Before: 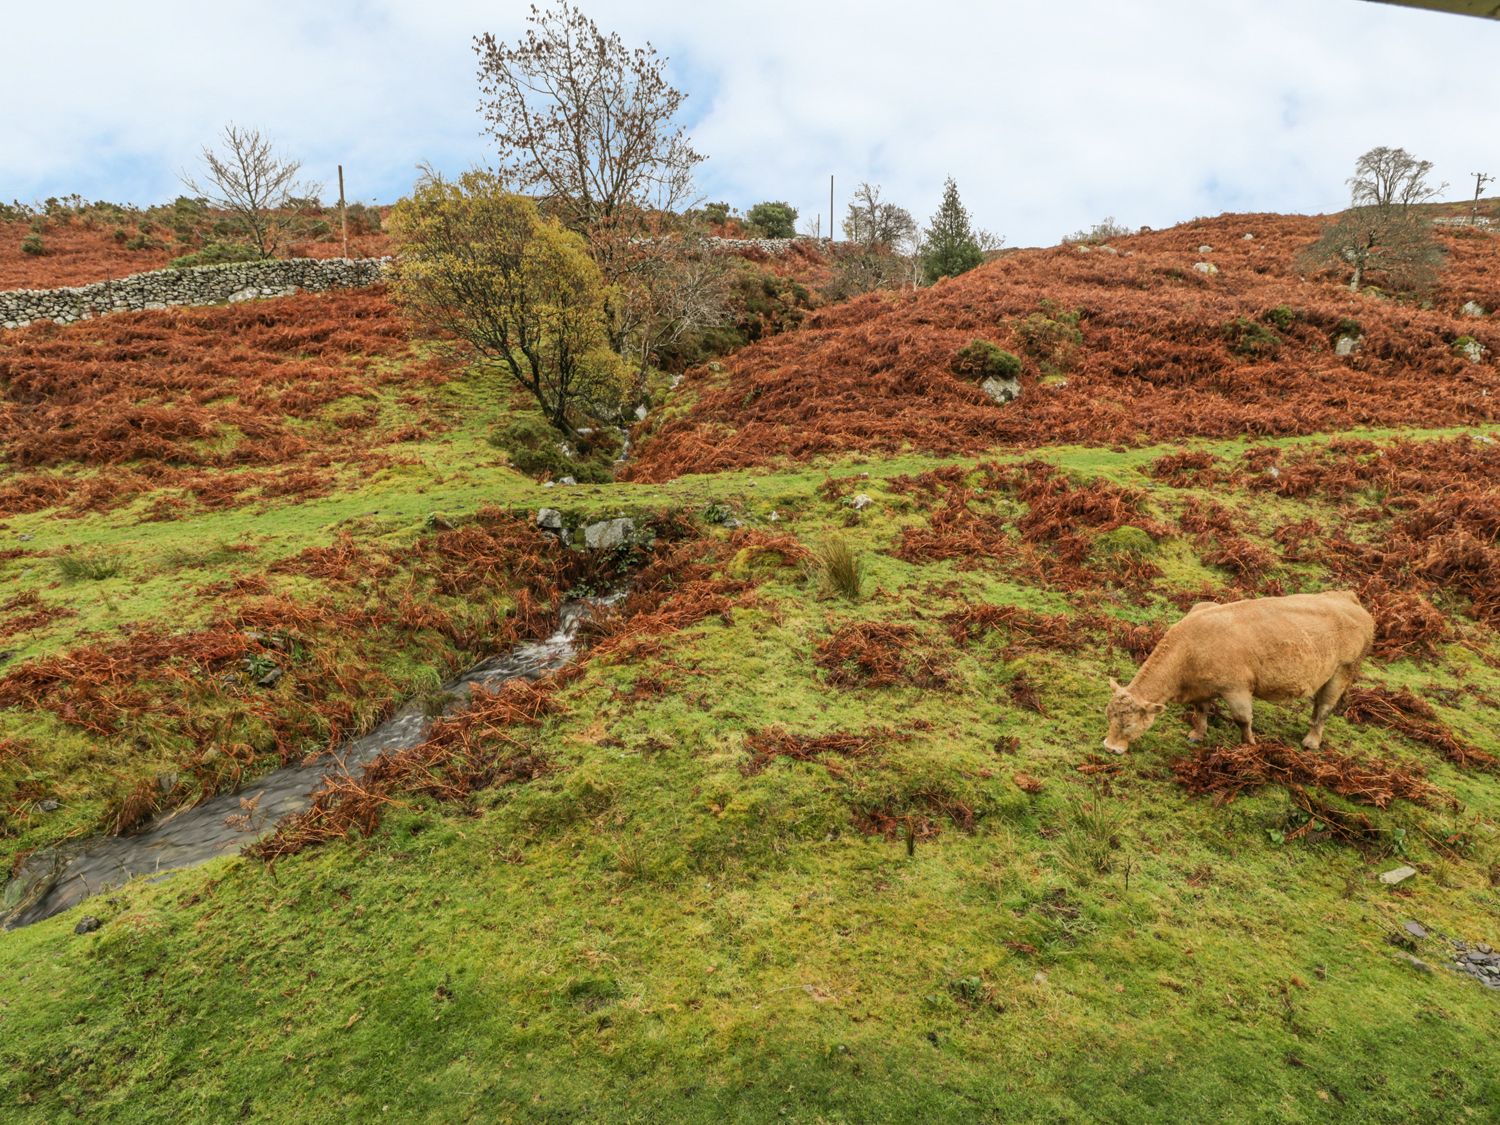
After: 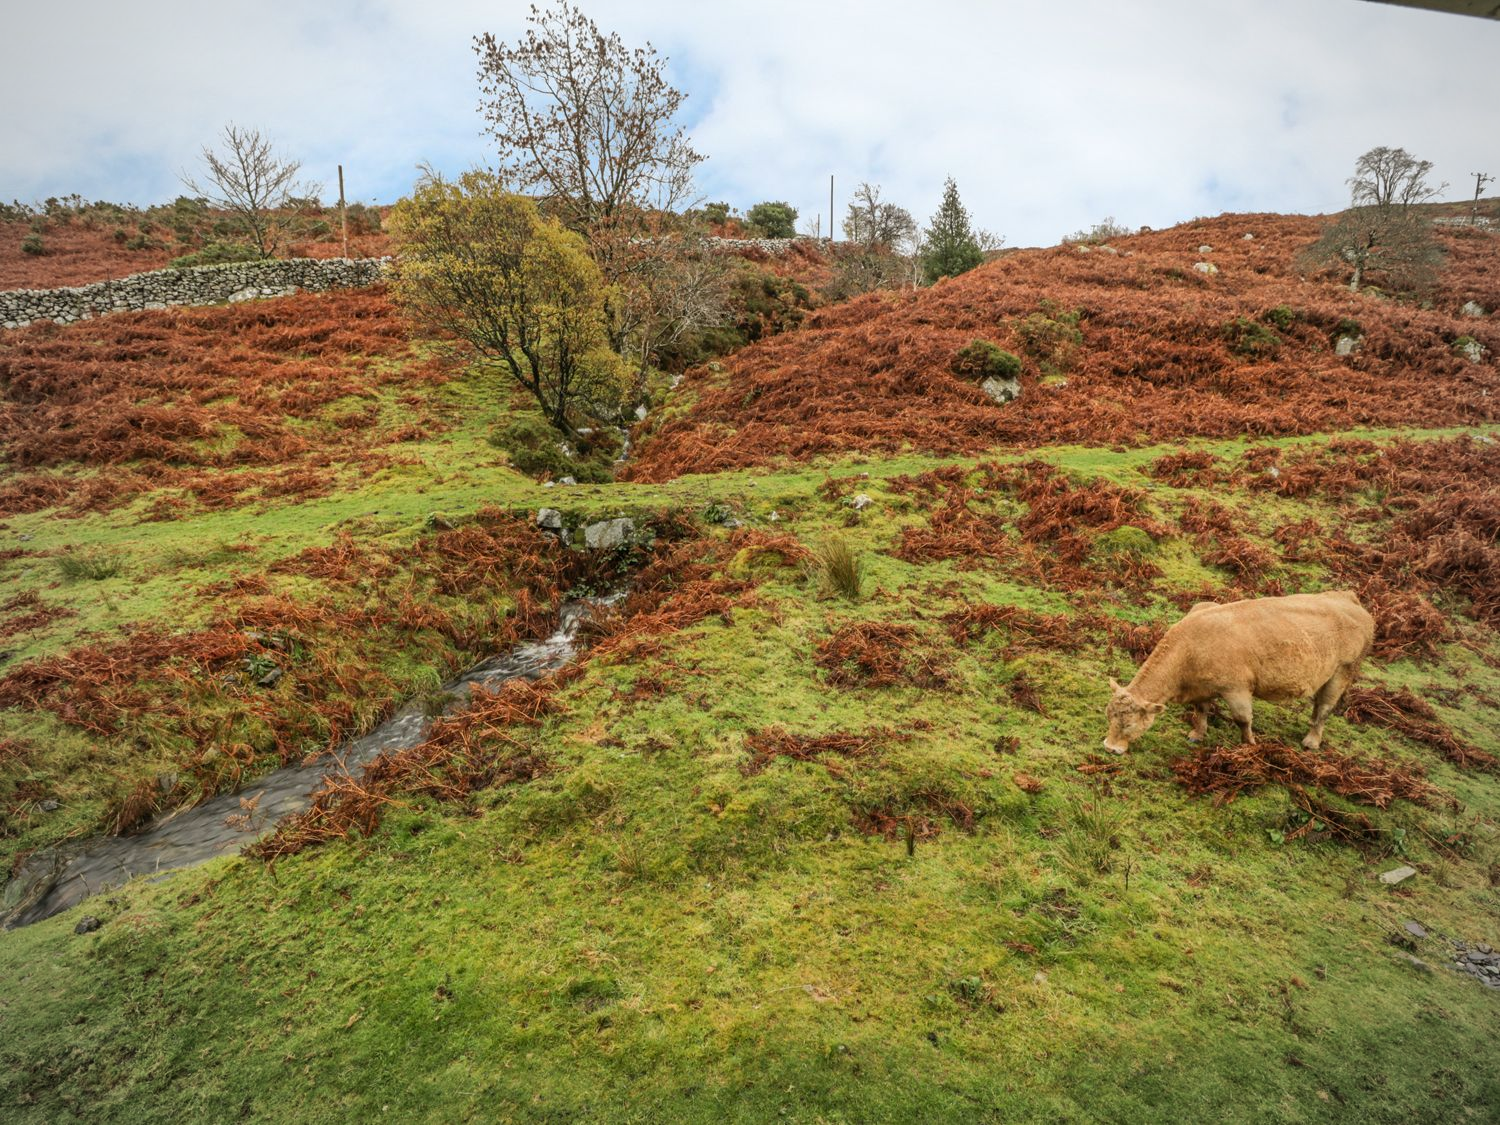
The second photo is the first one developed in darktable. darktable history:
vignetting: fall-off start 74.43%, fall-off radius 66.06%
